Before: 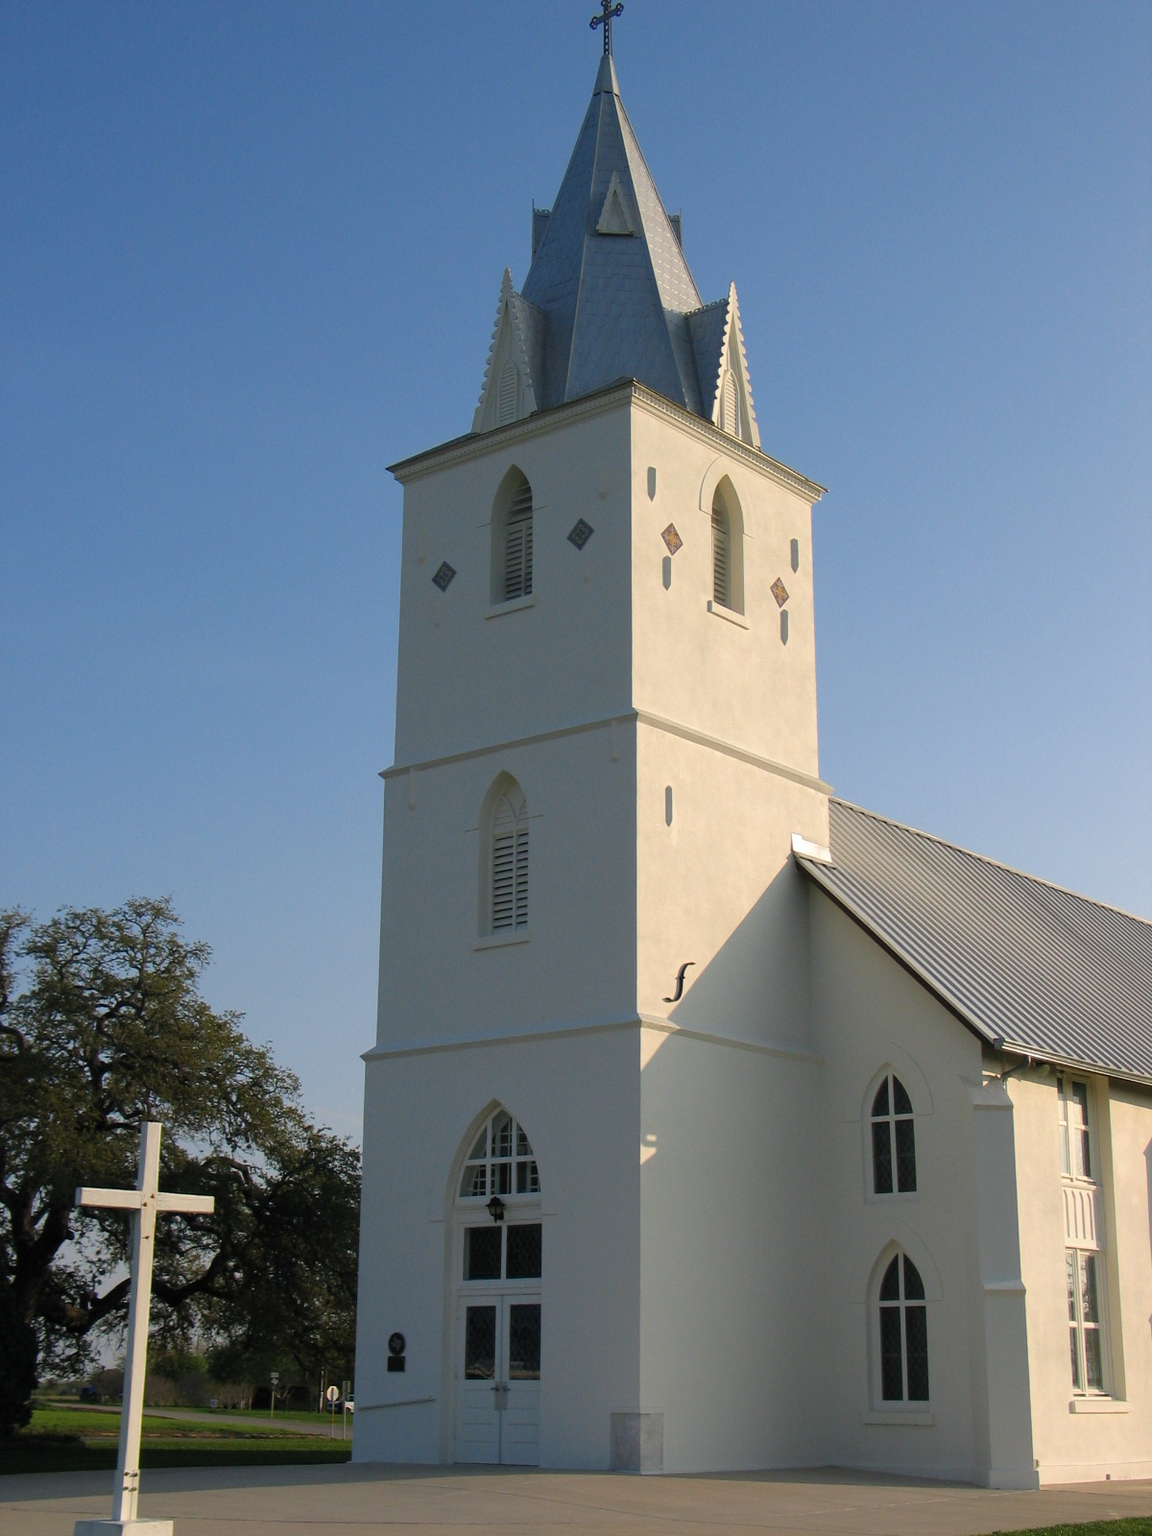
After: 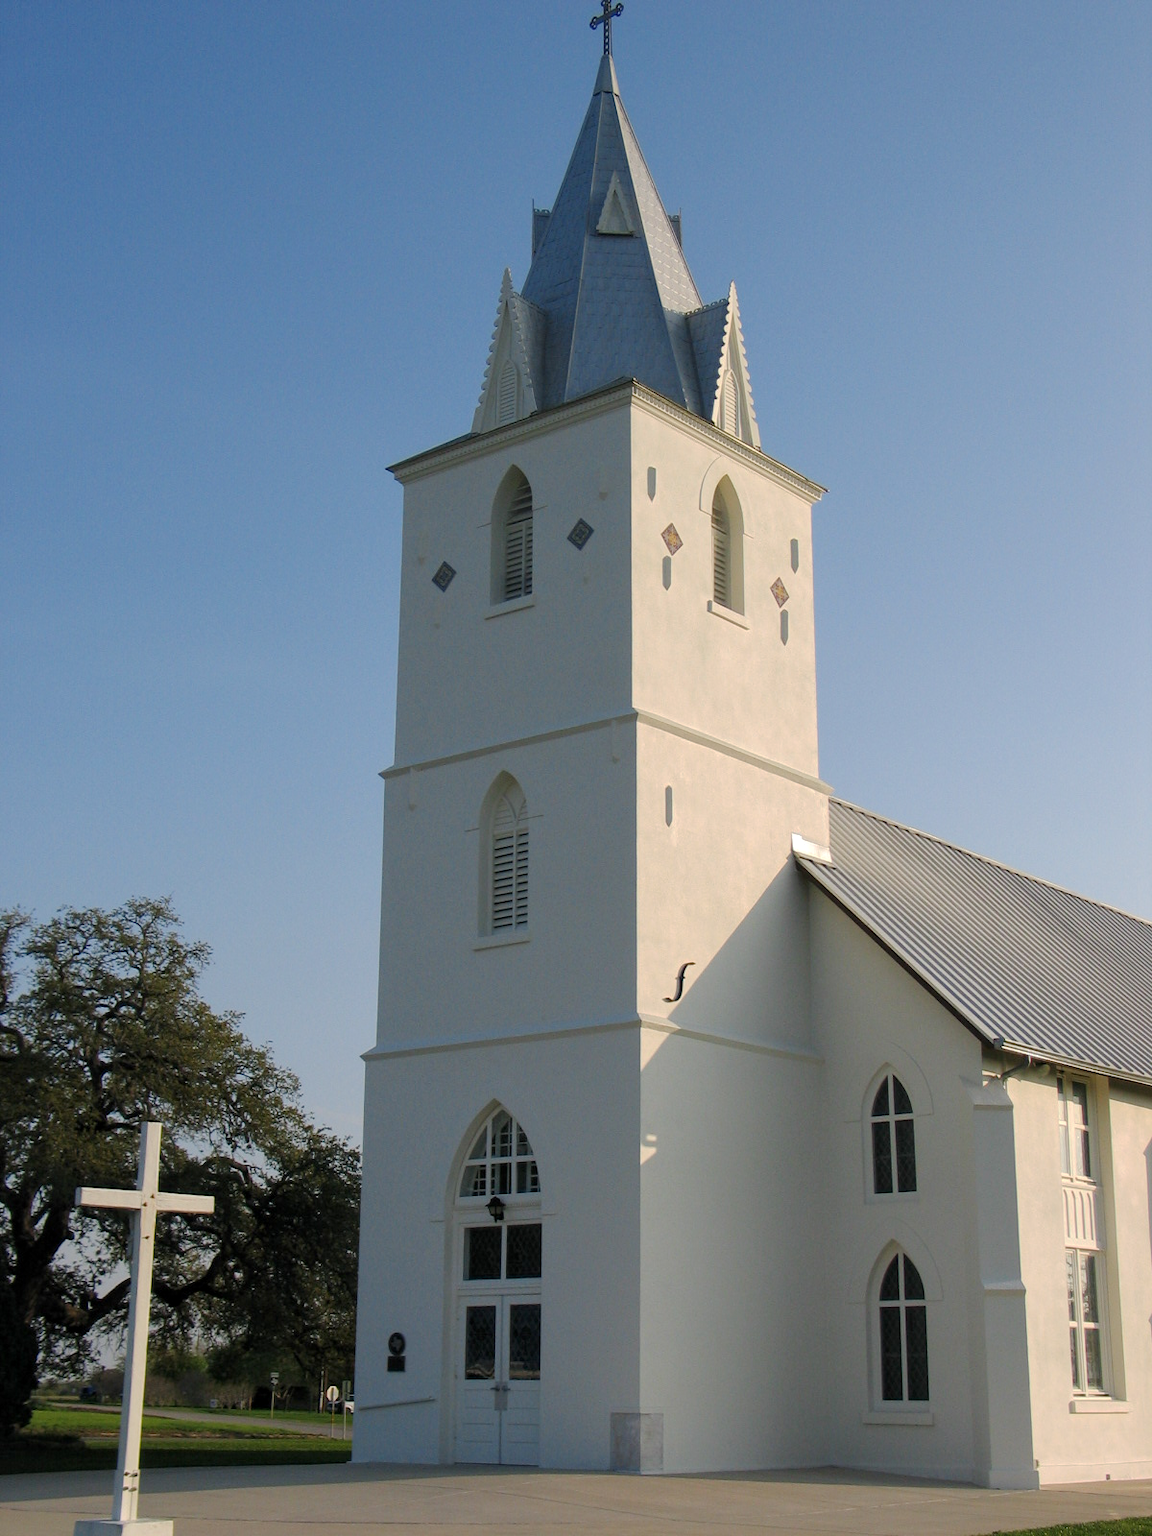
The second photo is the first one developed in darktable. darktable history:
base curve: curves: ch0 [(0, 0) (0.235, 0.266) (0.503, 0.496) (0.786, 0.72) (1, 1)], preserve colors none
local contrast: highlights 103%, shadows 98%, detail 120%, midtone range 0.2
